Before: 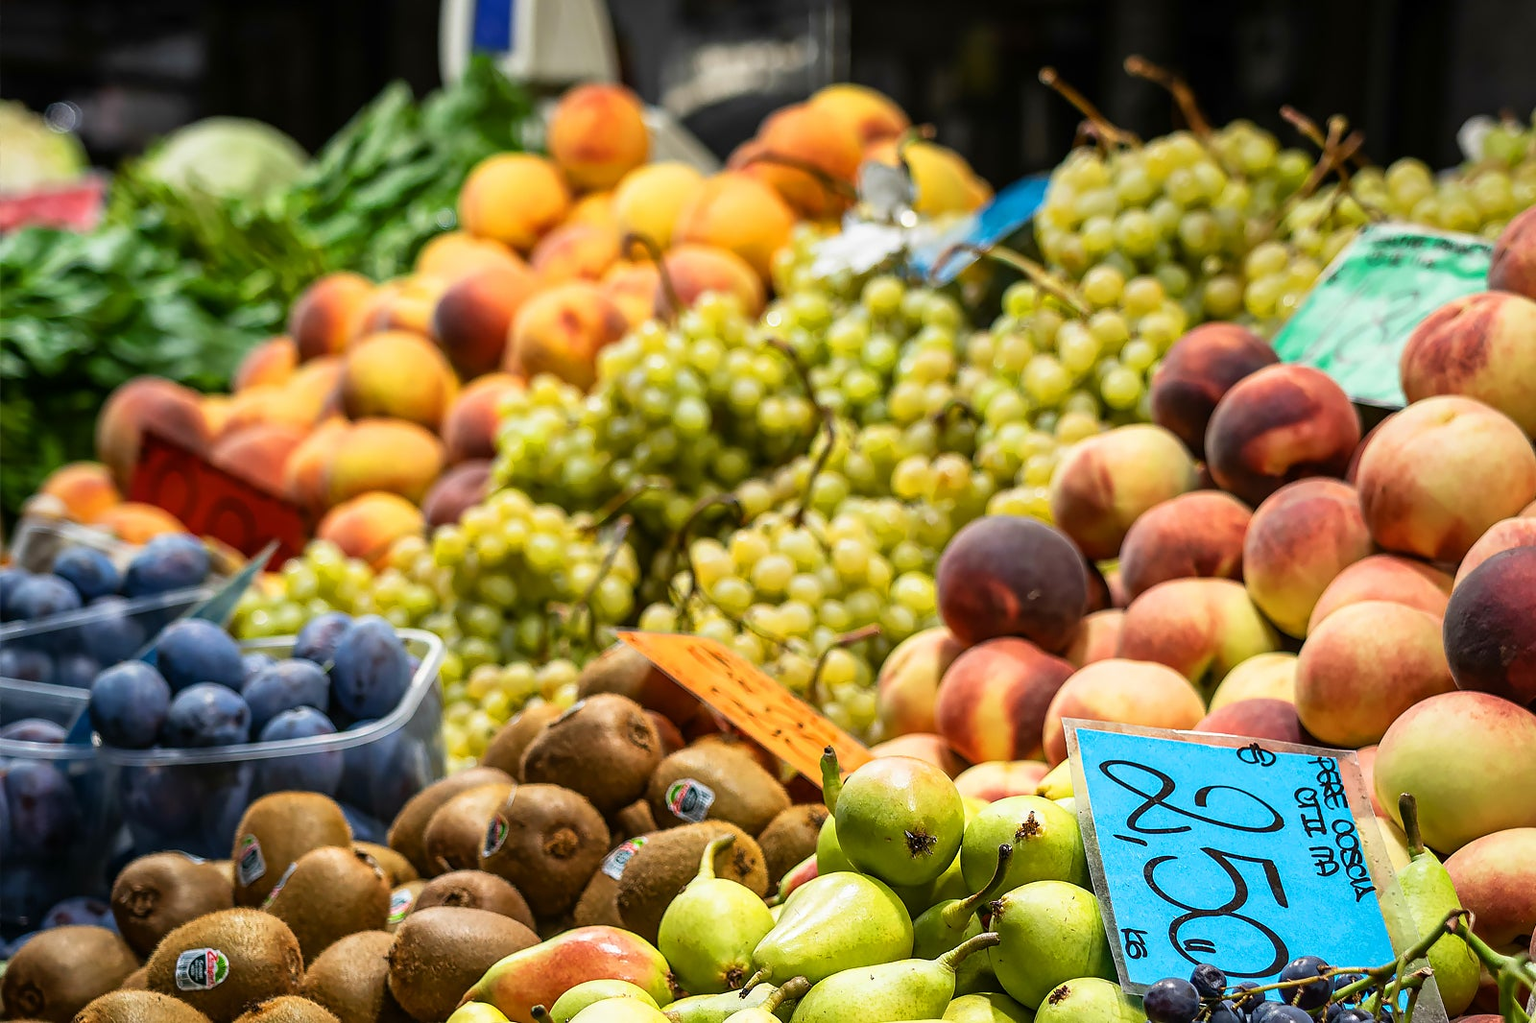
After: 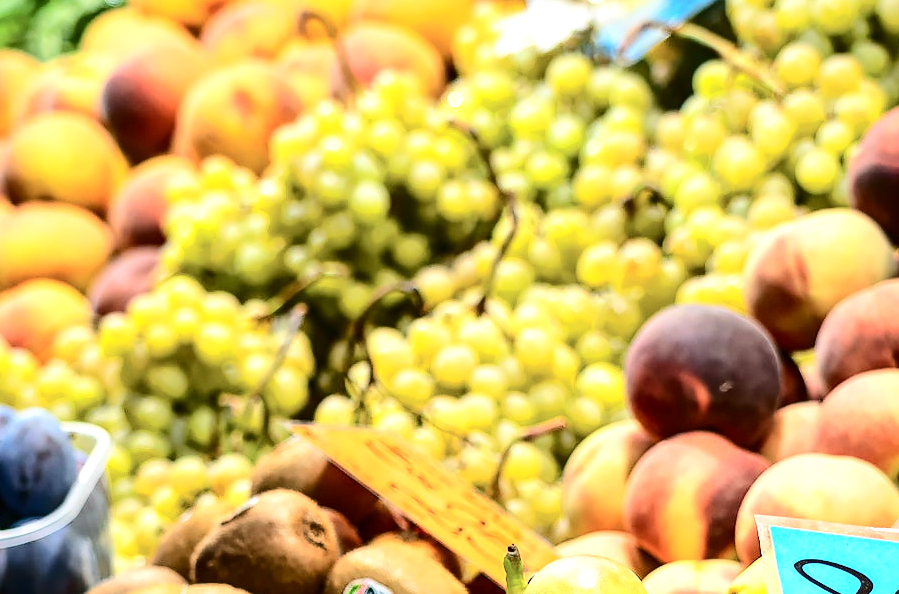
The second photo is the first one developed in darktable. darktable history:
exposure: black level correction 0.001, exposure 0.499 EV, compensate exposure bias true, compensate highlight preservation false
crop and rotate: left 21.972%, top 21.867%, right 21.798%, bottom 22.35%
tone curve: curves: ch0 [(0, 0) (0.003, 0.002) (0.011, 0.008) (0.025, 0.017) (0.044, 0.027) (0.069, 0.037) (0.1, 0.052) (0.136, 0.074) (0.177, 0.11) (0.224, 0.155) (0.277, 0.237) (0.335, 0.34) (0.399, 0.467) (0.468, 0.584) (0.543, 0.683) (0.623, 0.762) (0.709, 0.827) (0.801, 0.888) (0.898, 0.947) (1, 1)], color space Lab, independent channels, preserve colors none
